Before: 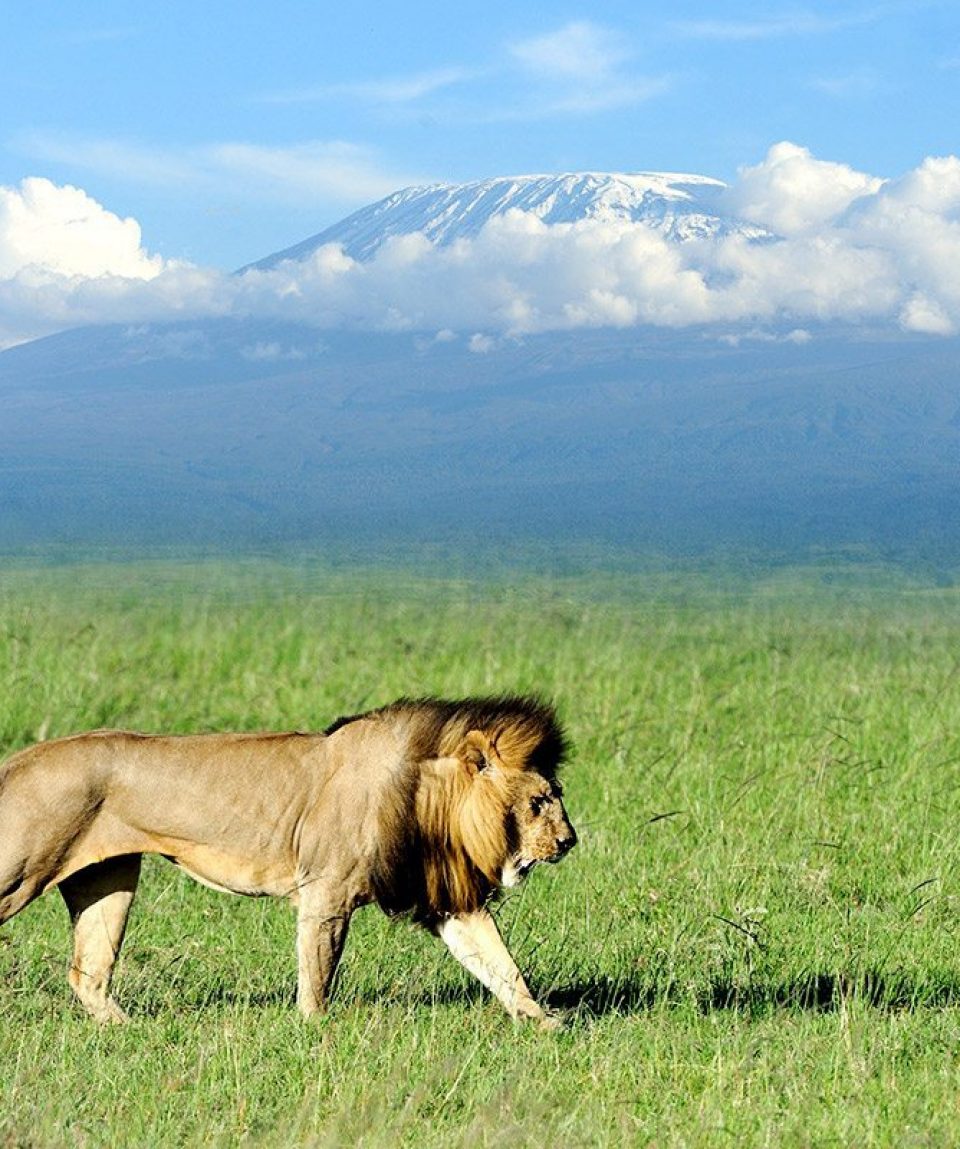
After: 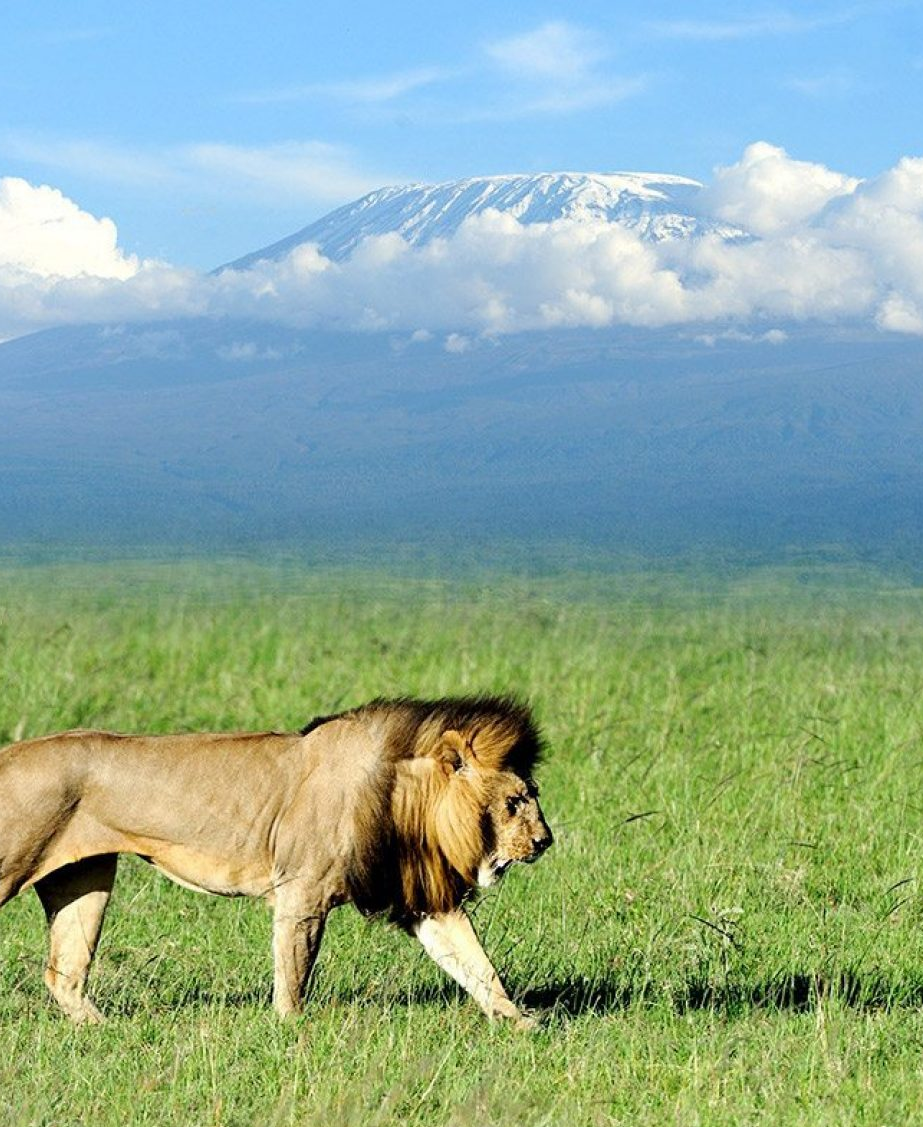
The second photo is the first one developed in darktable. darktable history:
crop and rotate: left 2.5%, right 1.291%, bottom 1.869%
